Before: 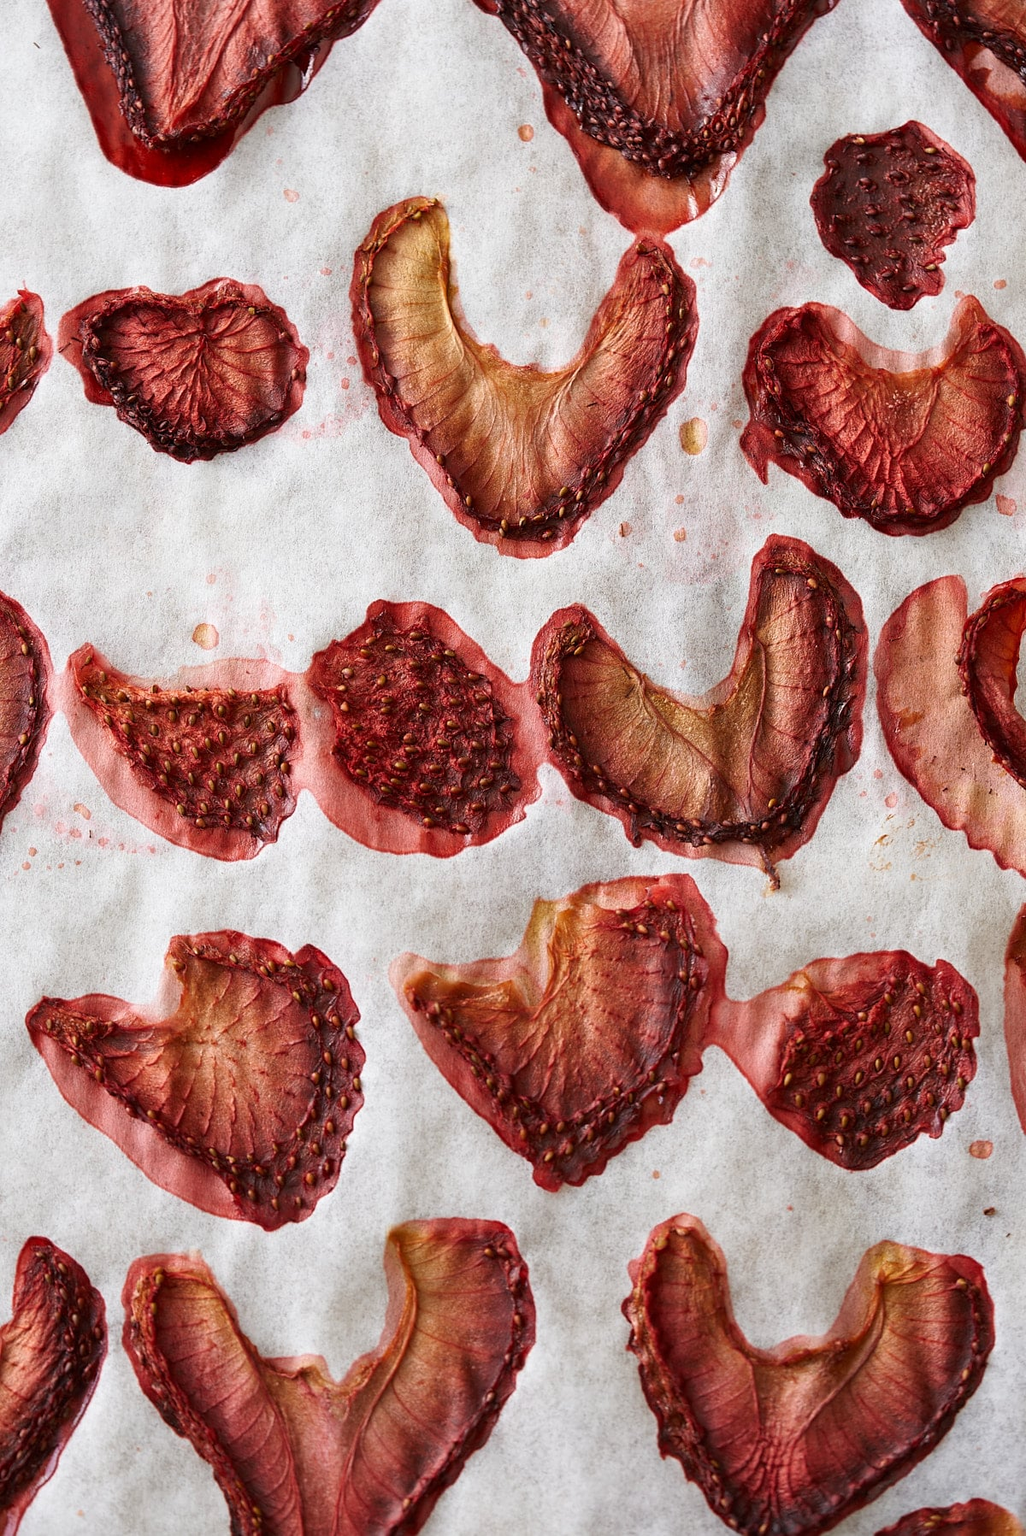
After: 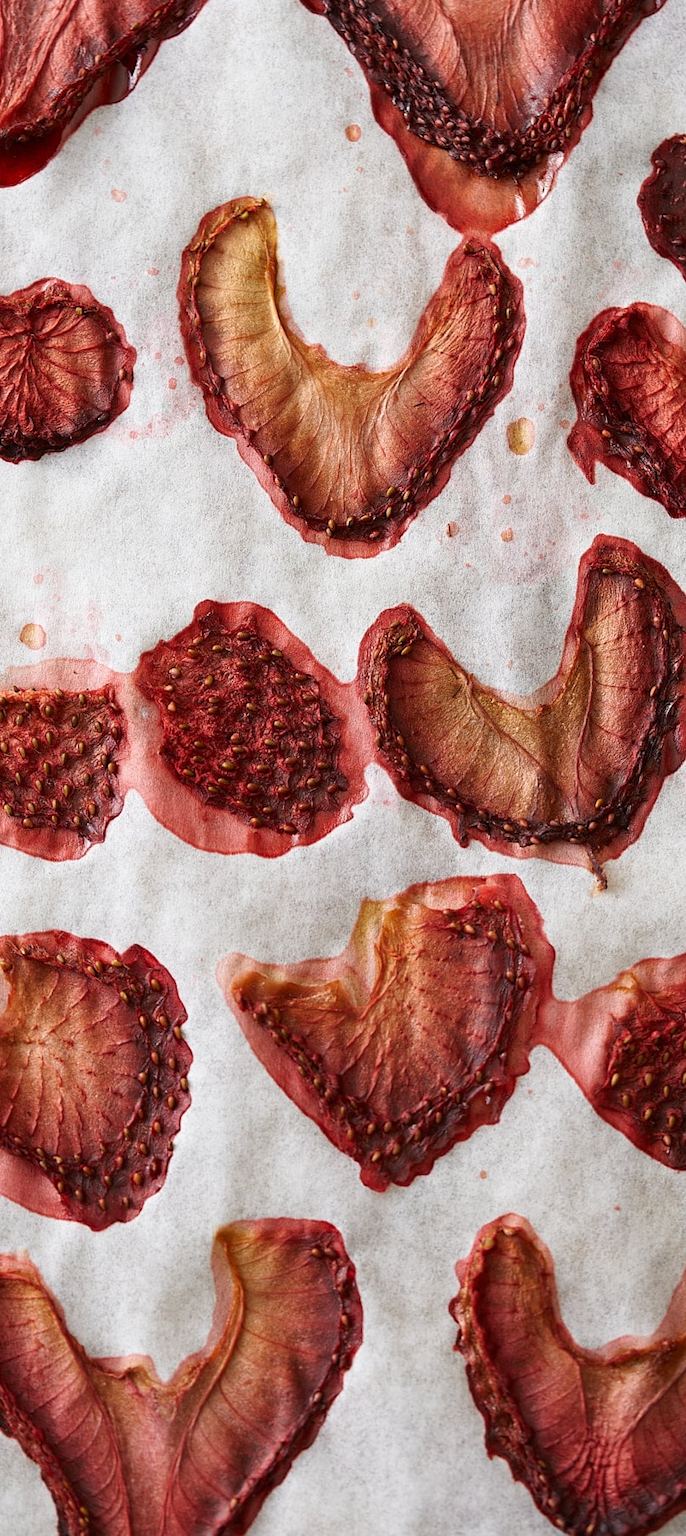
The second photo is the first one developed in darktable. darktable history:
crop: left 16.888%, right 16.124%
